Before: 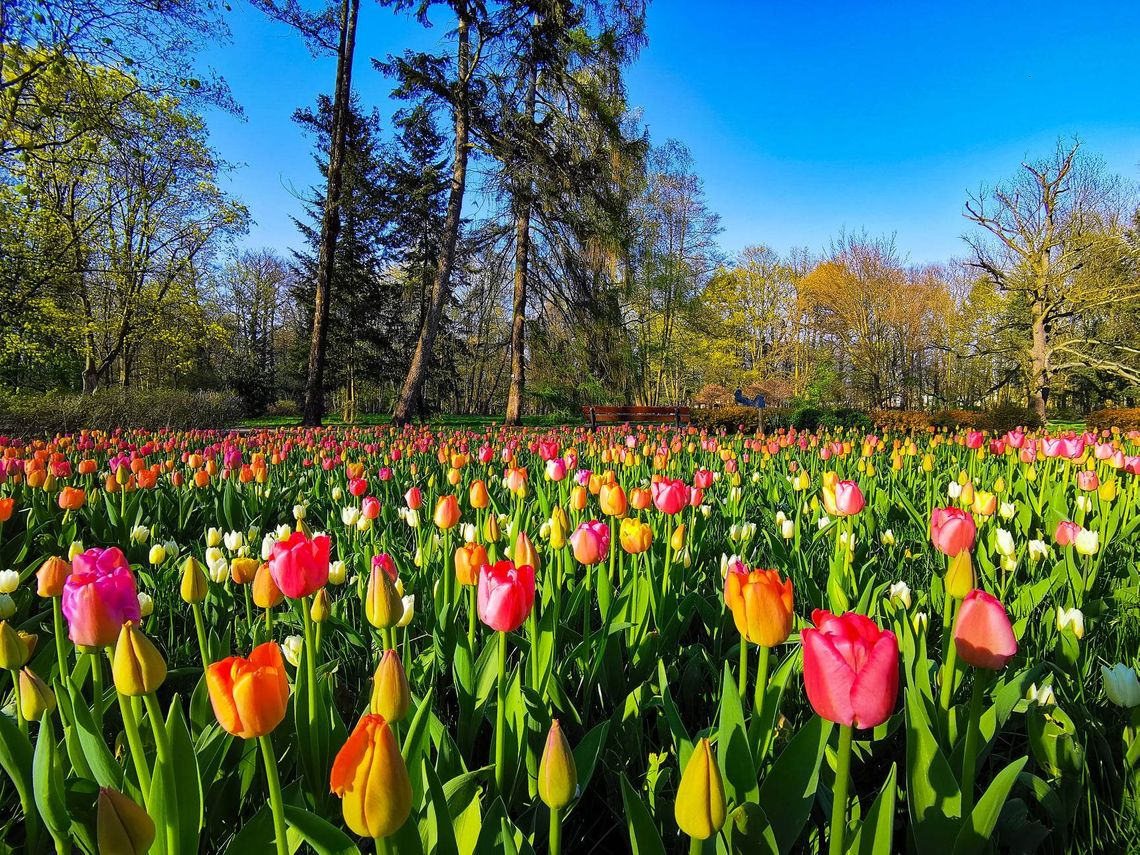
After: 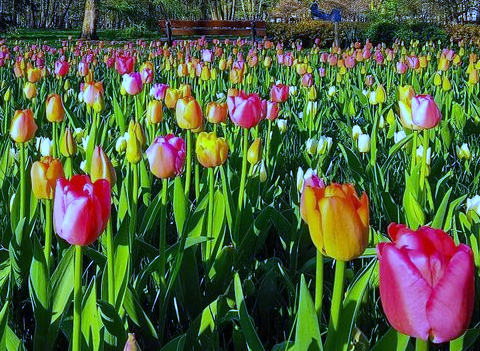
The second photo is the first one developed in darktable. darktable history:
crop: left 37.221%, top 45.169%, right 20.63%, bottom 13.777%
white balance: red 0.766, blue 1.537
